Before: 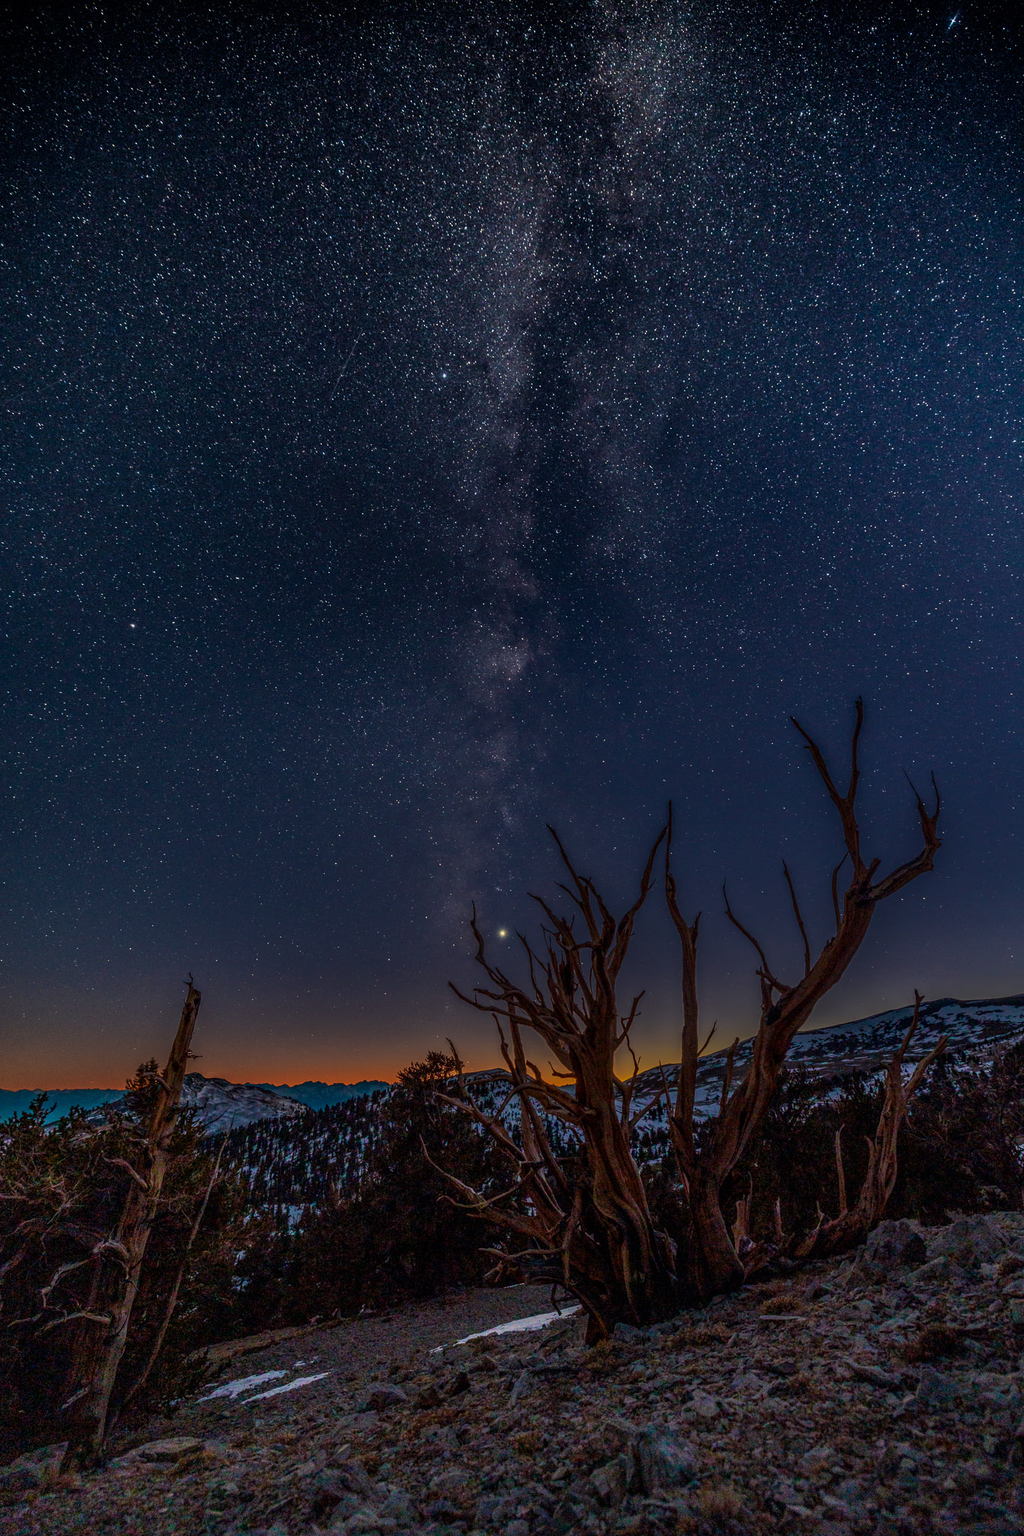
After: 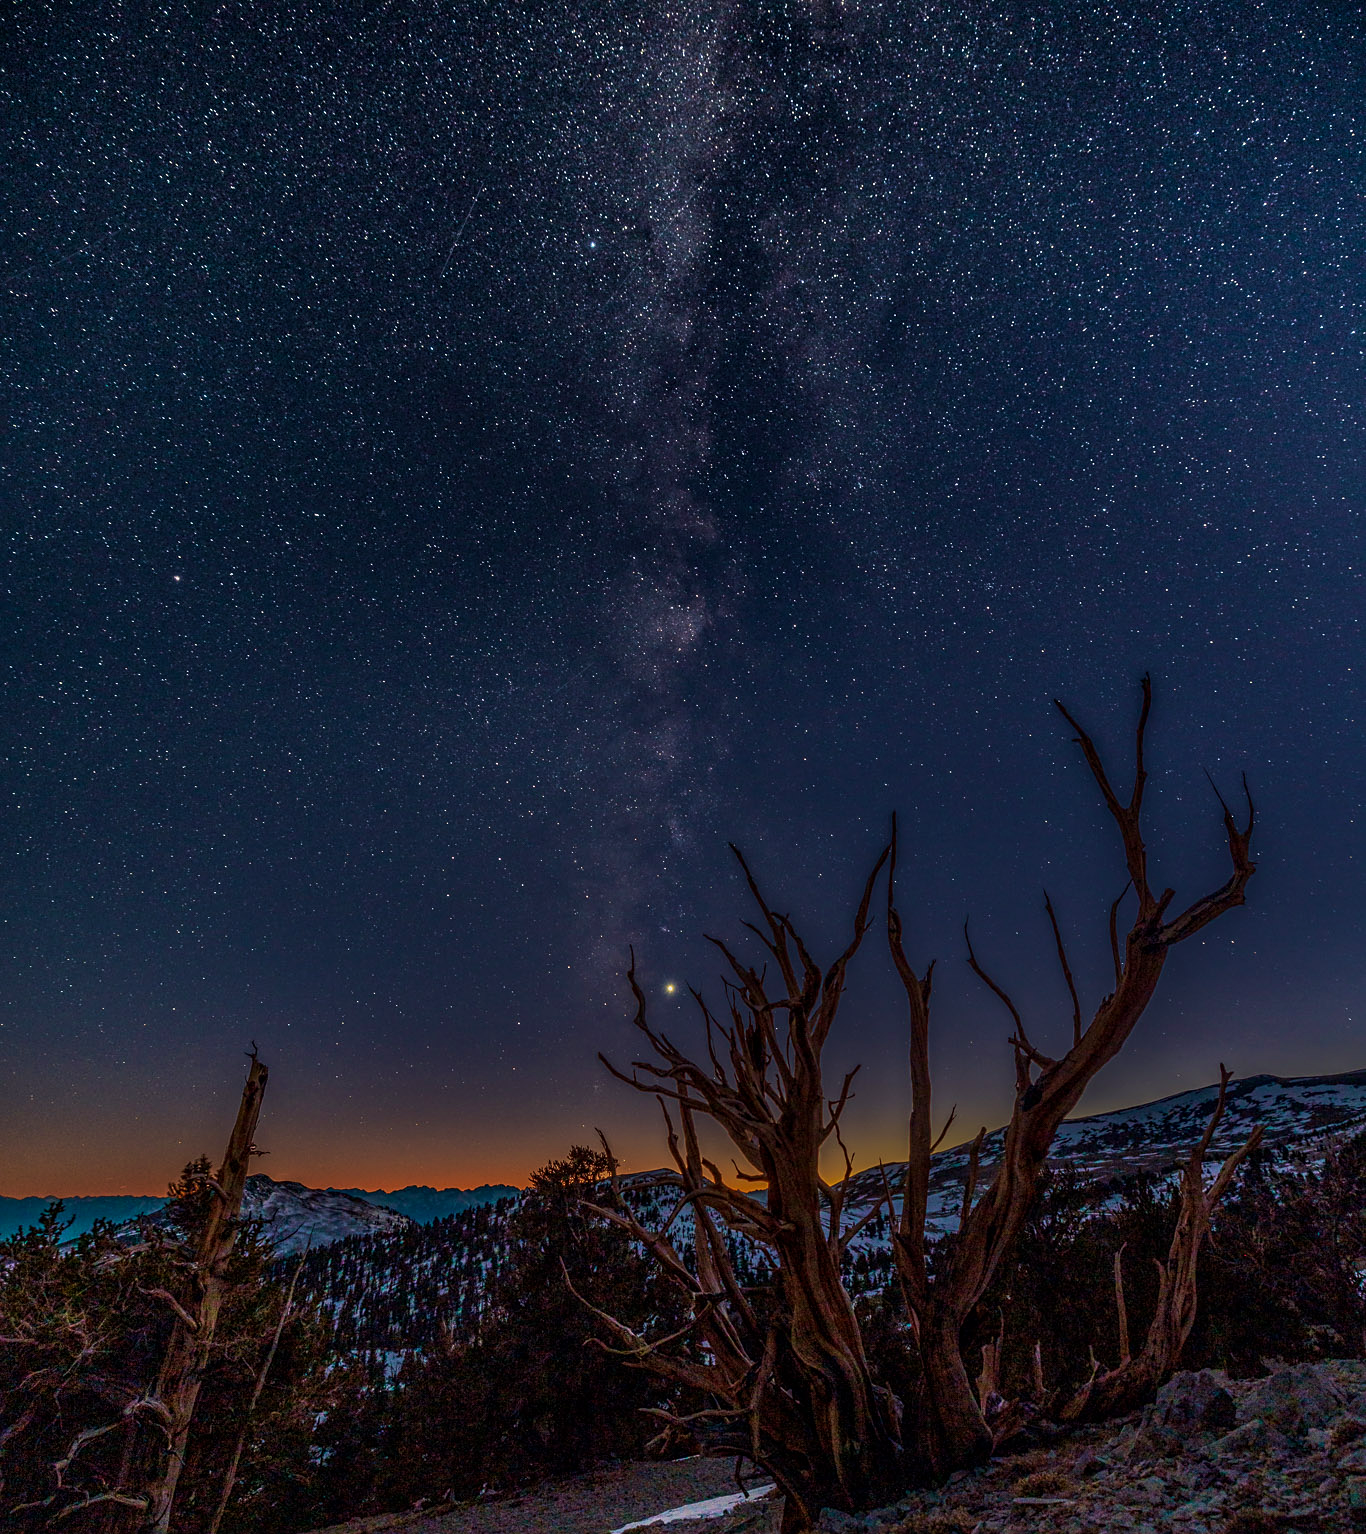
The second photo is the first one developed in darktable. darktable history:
crop and rotate: top 12.539%, bottom 12.517%
local contrast: mode bilateral grid, contrast 10, coarseness 25, detail 110%, midtone range 0.2
sharpen: amount 0.203
velvia: on, module defaults
